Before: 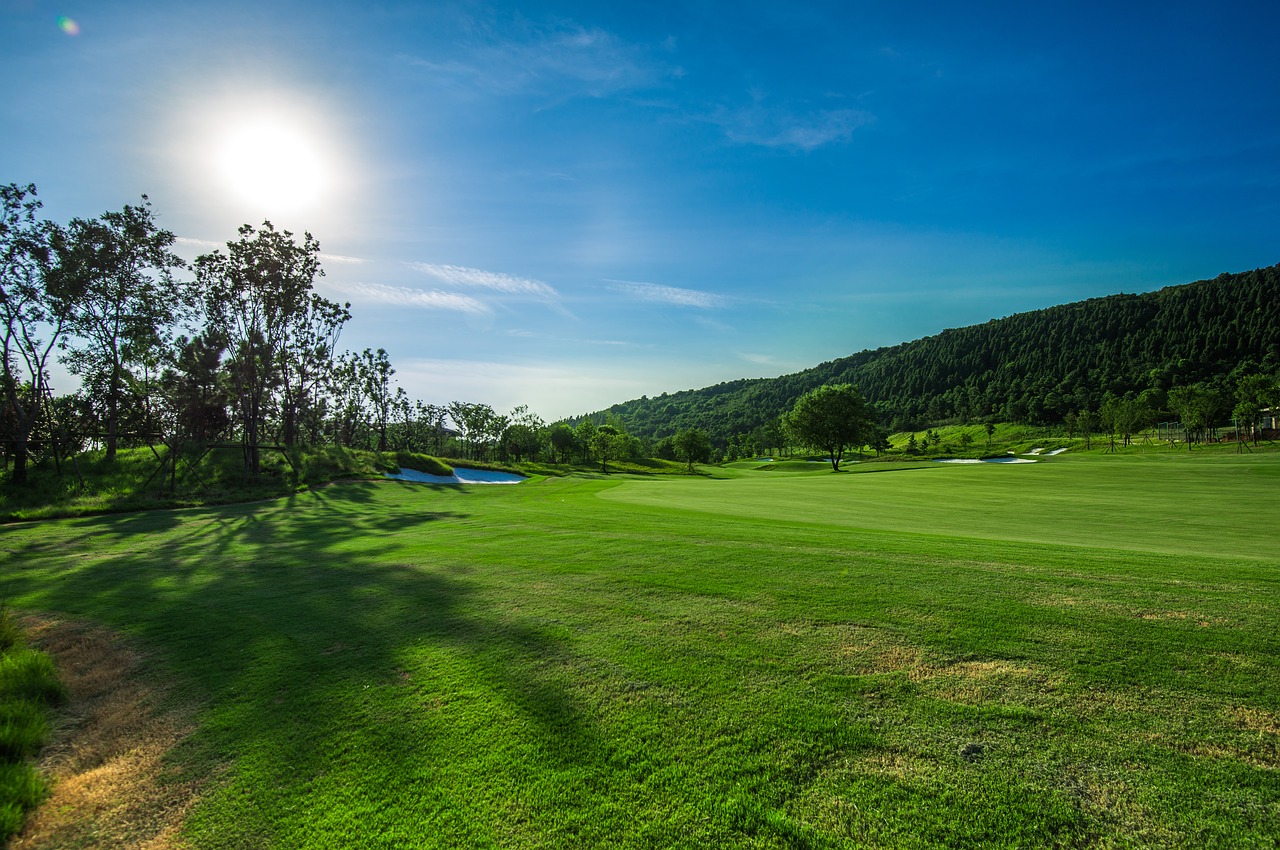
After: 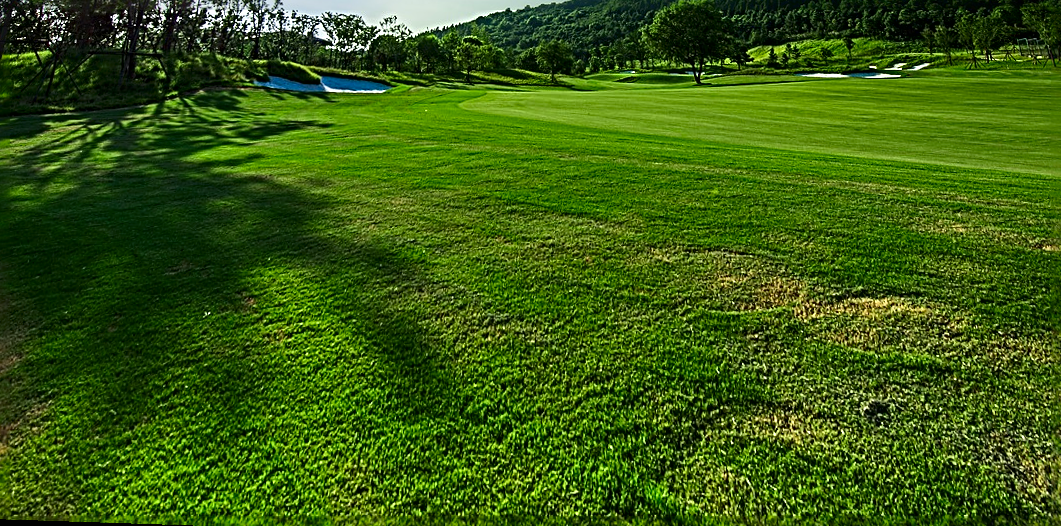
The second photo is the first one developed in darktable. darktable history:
crop and rotate: top 36.435%
rotate and perspective: rotation 0.72°, lens shift (vertical) -0.352, lens shift (horizontal) -0.051, crop left 0.152, crop right 0.859, crop top 0.019, crop bottom 0.964
sharpen: radius 3.69, amount 0.928
contrast brightness saturation: contrast 0.13, brightness -0.05, saturation 0.16
